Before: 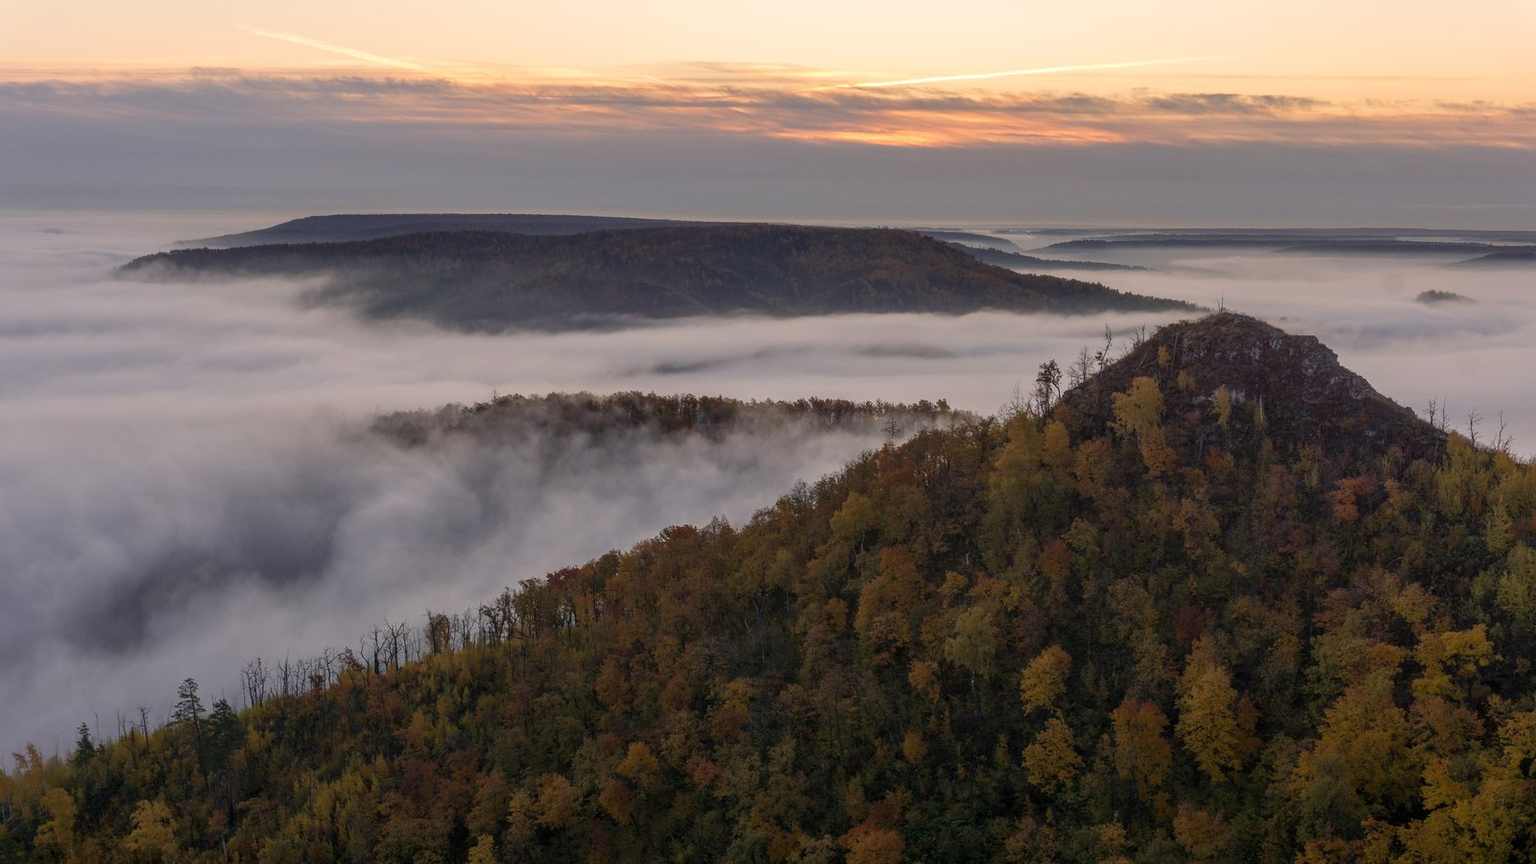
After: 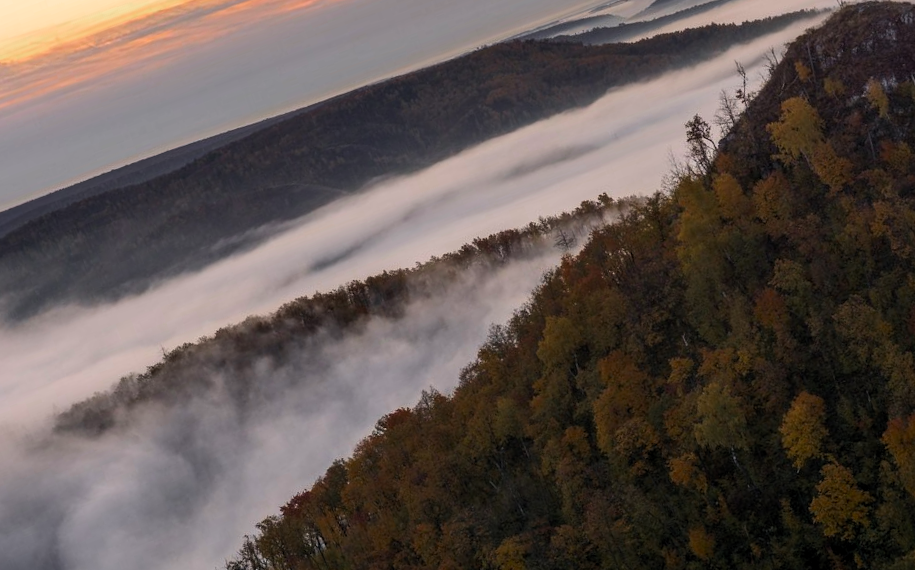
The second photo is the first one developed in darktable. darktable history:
levels: white 99.89%, levels [0.016, 0.5, 0.996]
tone equalizer: -8 EV -0.403 EV, -7 EV -0.398 EV, -6 EV -0.316 EV, -5 EV -0.259 EV, -3 EV 0.243 EV, -2 EV 0.326 EV, -1 EV 0.407 EV, +0 EV 0.398 EV, edges refinement/feathering 500, mask exposure compensation -1.57 EV, preserve details no
crop and rotate: angle 20.45°, left 6.839%, right 3.971%, bottom 1.142%
color zones: curves: ch0 [(0, 0.48) (0.209, 0.398) (0.305, 0.332) (0.429, 0.493) (0.571, 0.5) (0.714, 0.5) (0.857, 0.5) (1, 0.48)]; ch1 [(0, 0.633) (0.143, 0.586) (0.286, 0.489) (0.429, 0.448) (0.571, 0.31) (0.714, 0.335) (0.857, 0.492) (1, 0.633)]; ch2 [(0, 0.448) (0.143, 0.498) (0.286, 0.5) (0.429, 0.5) (0.571, 0.5) (0.714, 0.5) (0.857, 0.5) (1, 0.448)]
